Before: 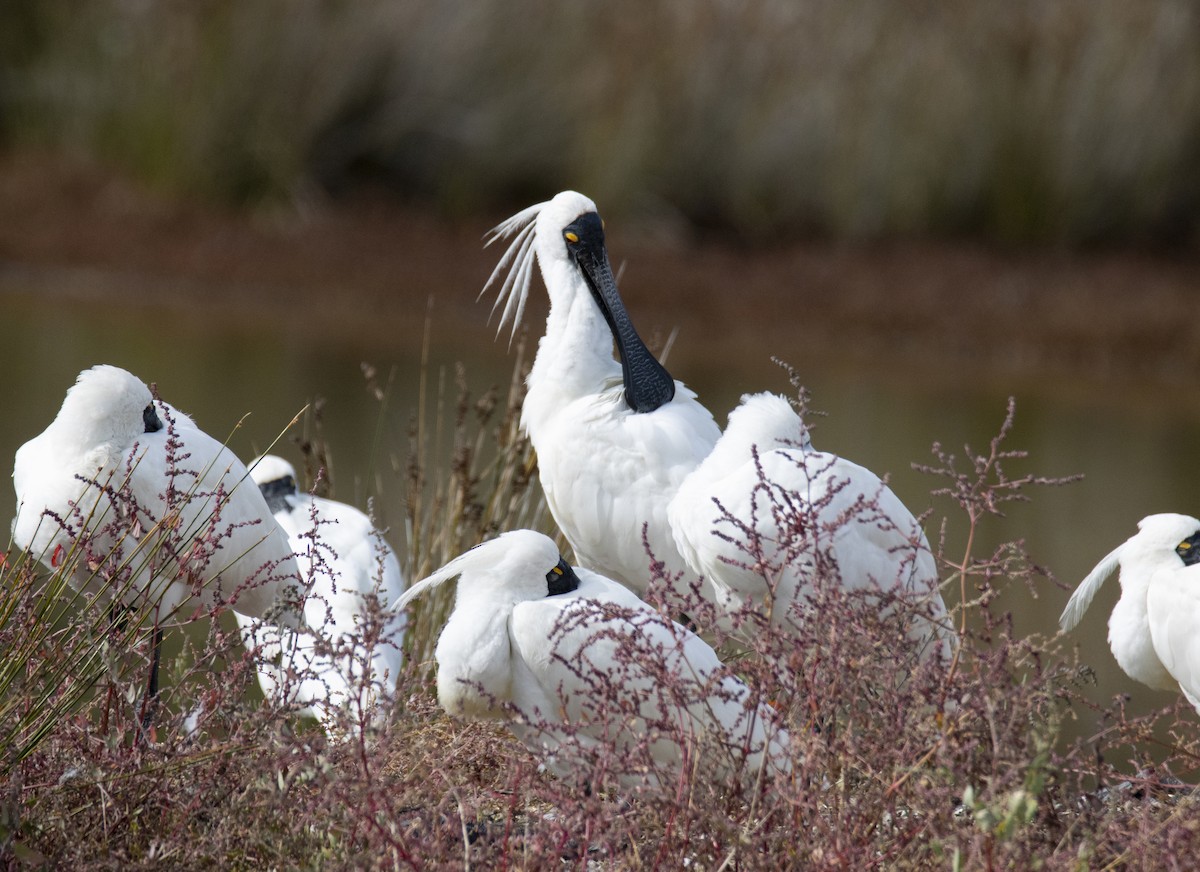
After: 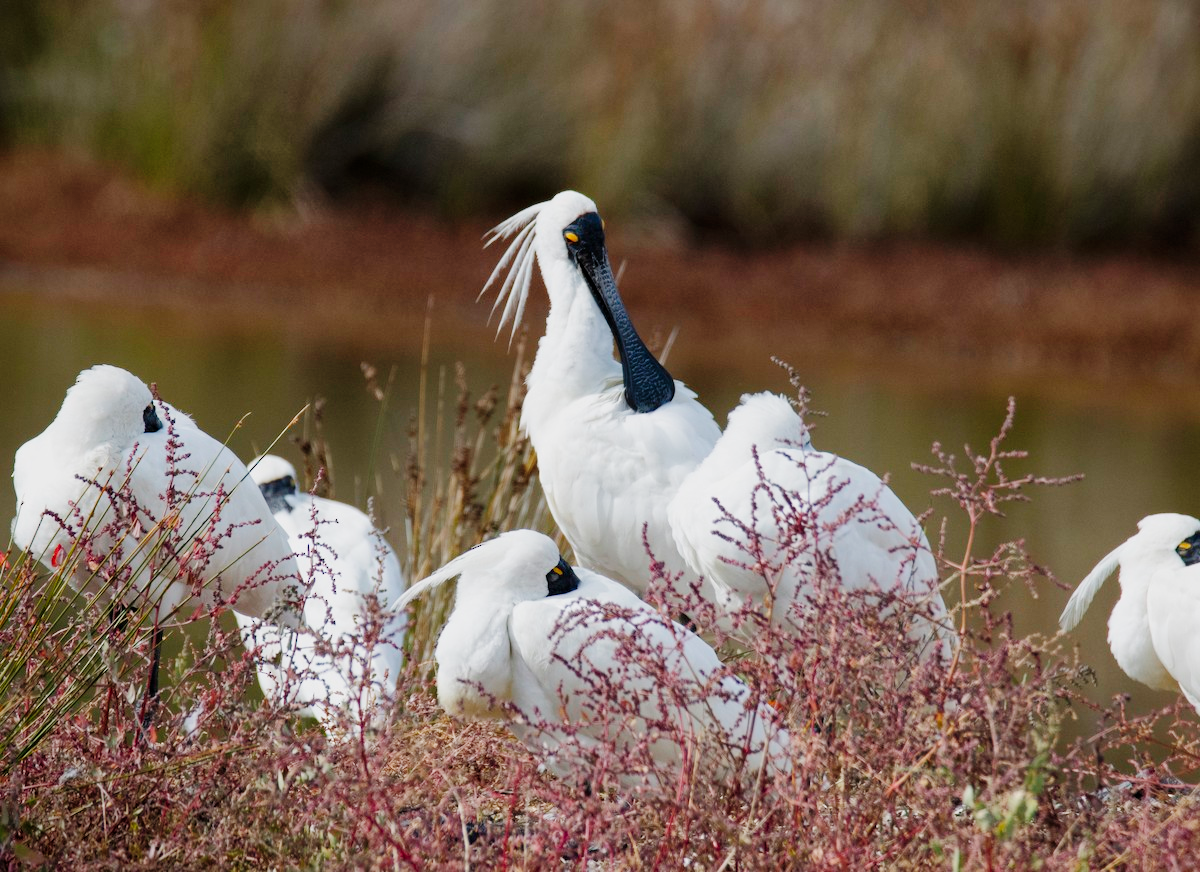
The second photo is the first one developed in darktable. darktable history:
tone curve: curves: ch0 [(0, 0) (0.042, 0.023) (0.157, 0.114) (0.302, 0.308) (0.44, 0.507) (0.607, 0.705) (0.824, 0.882) (1, 0.965)]; ch1 [(0, 0) (0.339, 0.334) (0.445, 0.419) (0.476, 0.454) (0.503, 0.501) (0.517, 0.513) (0.551, 0.567) (0.622, 0.662) (0.706, 0.741) (1, 1)]; ch2 [(0, 0) (0.327, 0.318) (0.417, 0.426) (0.46, 0.453) (0.502, 0.5) (0.514, 0.524) (0.547, 0.572) (0.615, 0.656) (0.717, 0.778) (1, 1)], preserve colors none
shadows and highlights: on, module defaults
